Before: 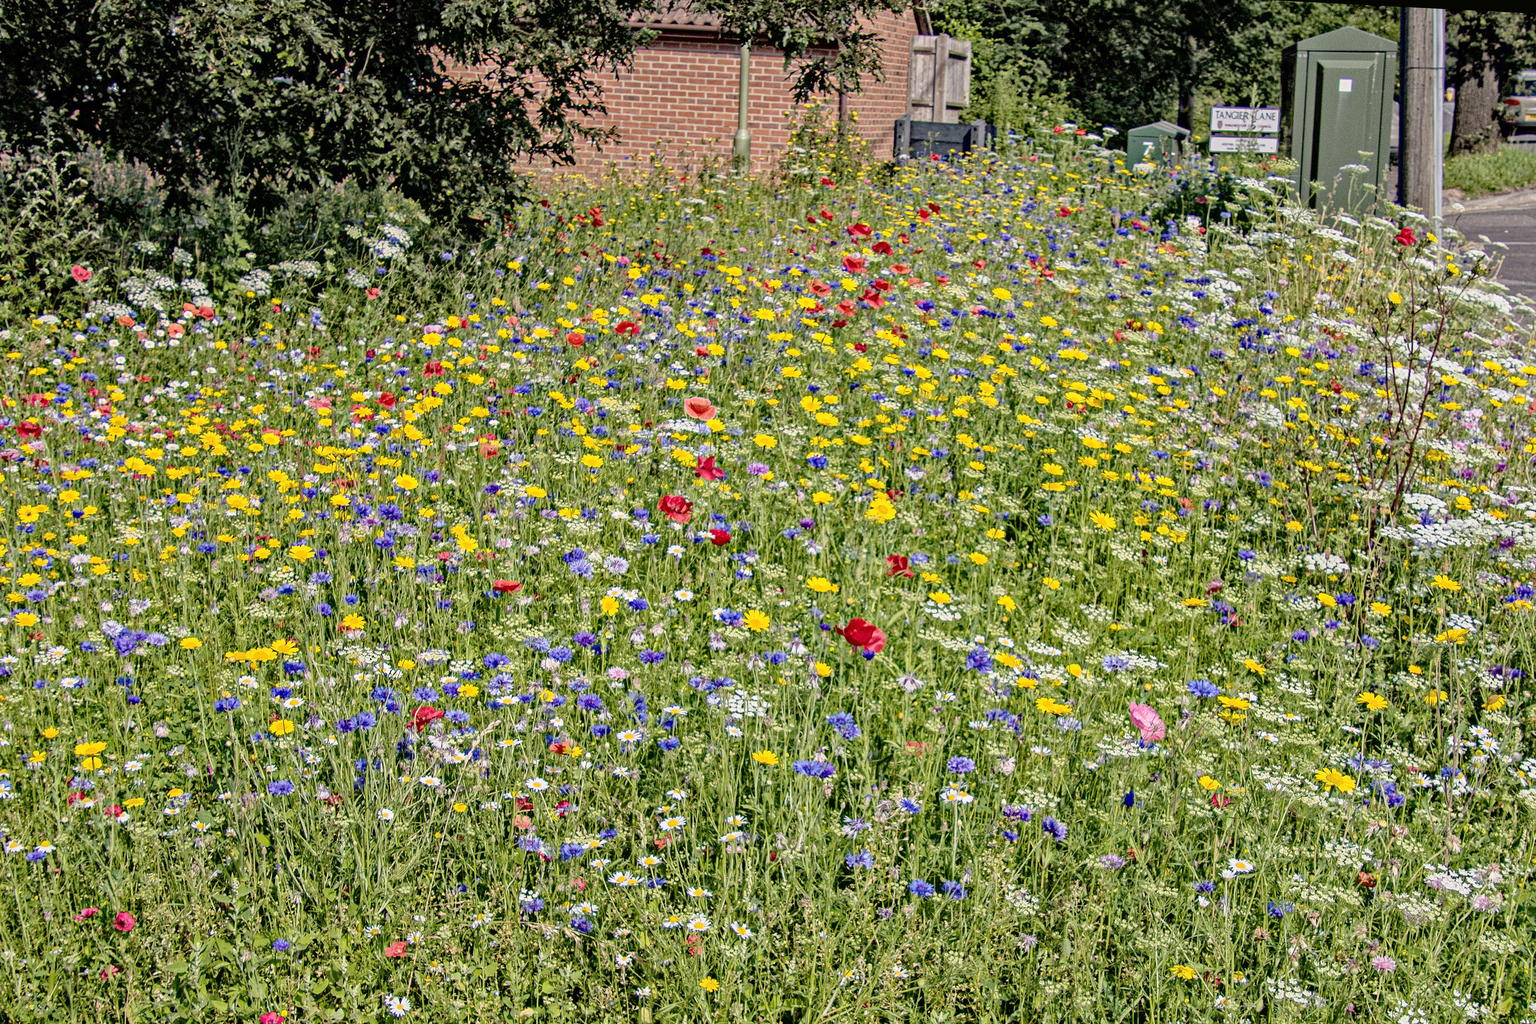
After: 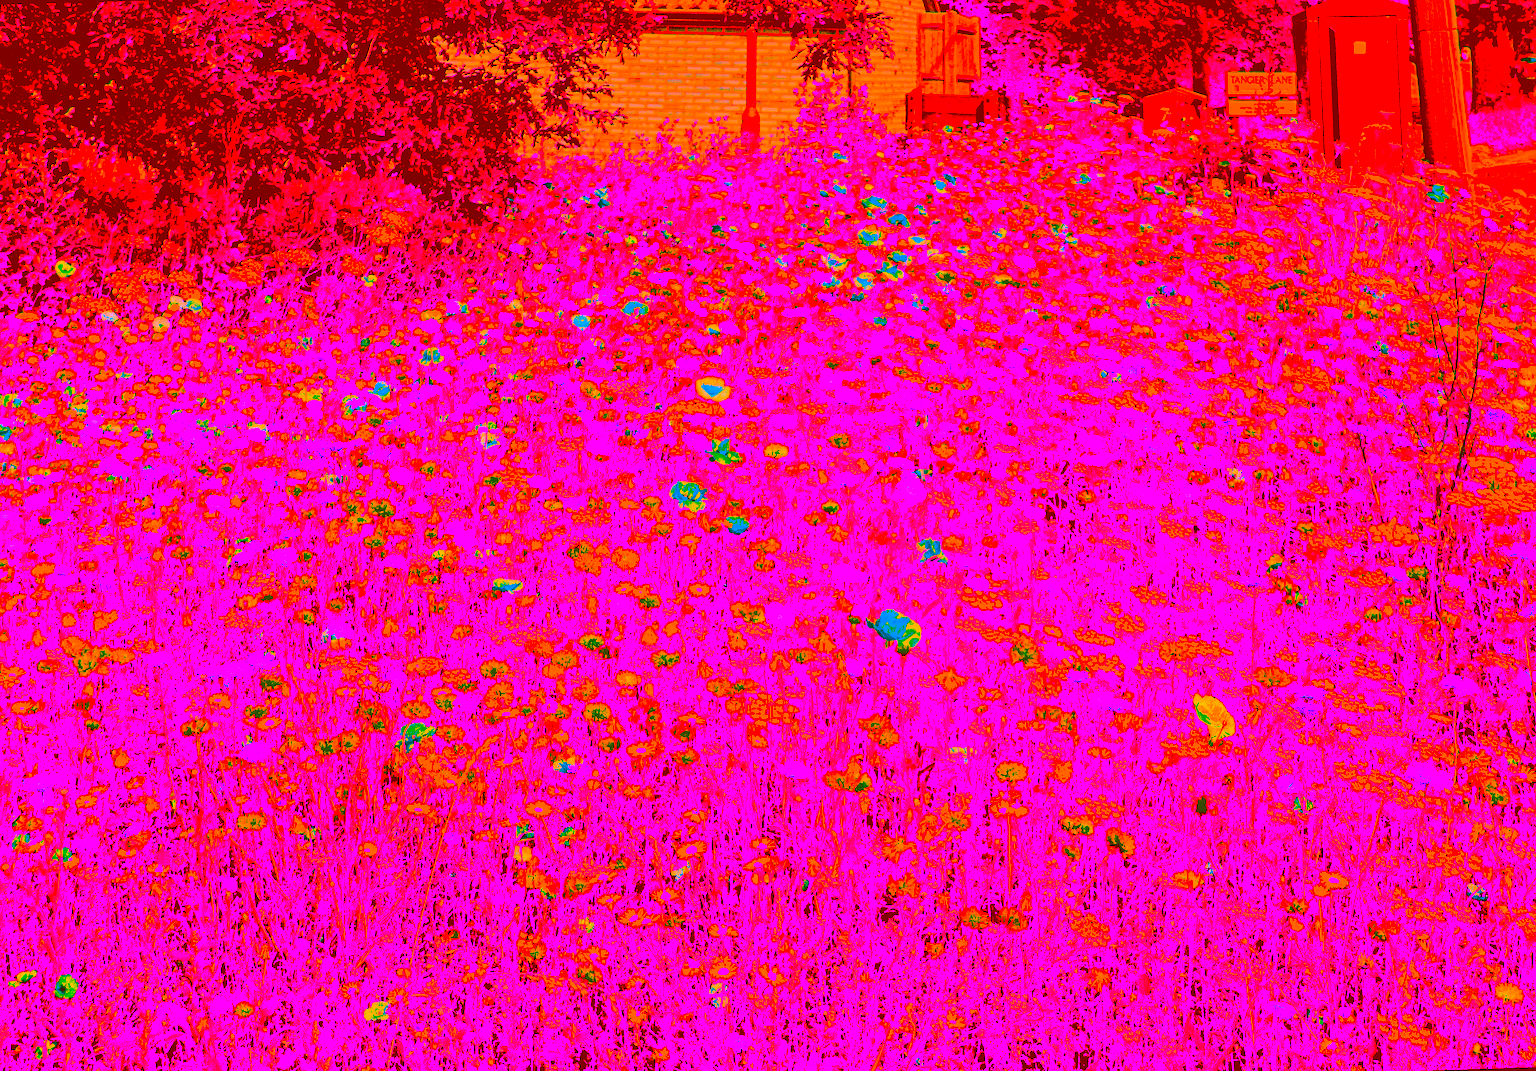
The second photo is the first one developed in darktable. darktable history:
white balance: red 0.948, green 1.02, blue 1.176
rotate and perspective: rotation -1.68°, lens shift (vertical) -0.146, crop left 0.049, crop right 0.912, crop top 0.032, crop bottom 0.96
shadows and highlights: on, module defaults
sharpen: amount 0.2
exposure: black level correction 0.007, exposure 0.093 EV, compensate highlight preservation false
tone equalizer: on, module defaults
base curve: curves: ch0 [(0, 0.003) (0.001, 0.002) (0.006, 0.004) (0.02, 0.022) (0.048, 0.086) (0.094, 0.234) (0.162, 0.431) (0.258, 0.629) (0.385, 0.8) (0.548, 0.918) (0.751, 0.988) (1, 1)], preserve colors none
color correction: highlights a* -39.68, highlights b* -40, shadows a* -40, shadows b* -40, saturation -3
